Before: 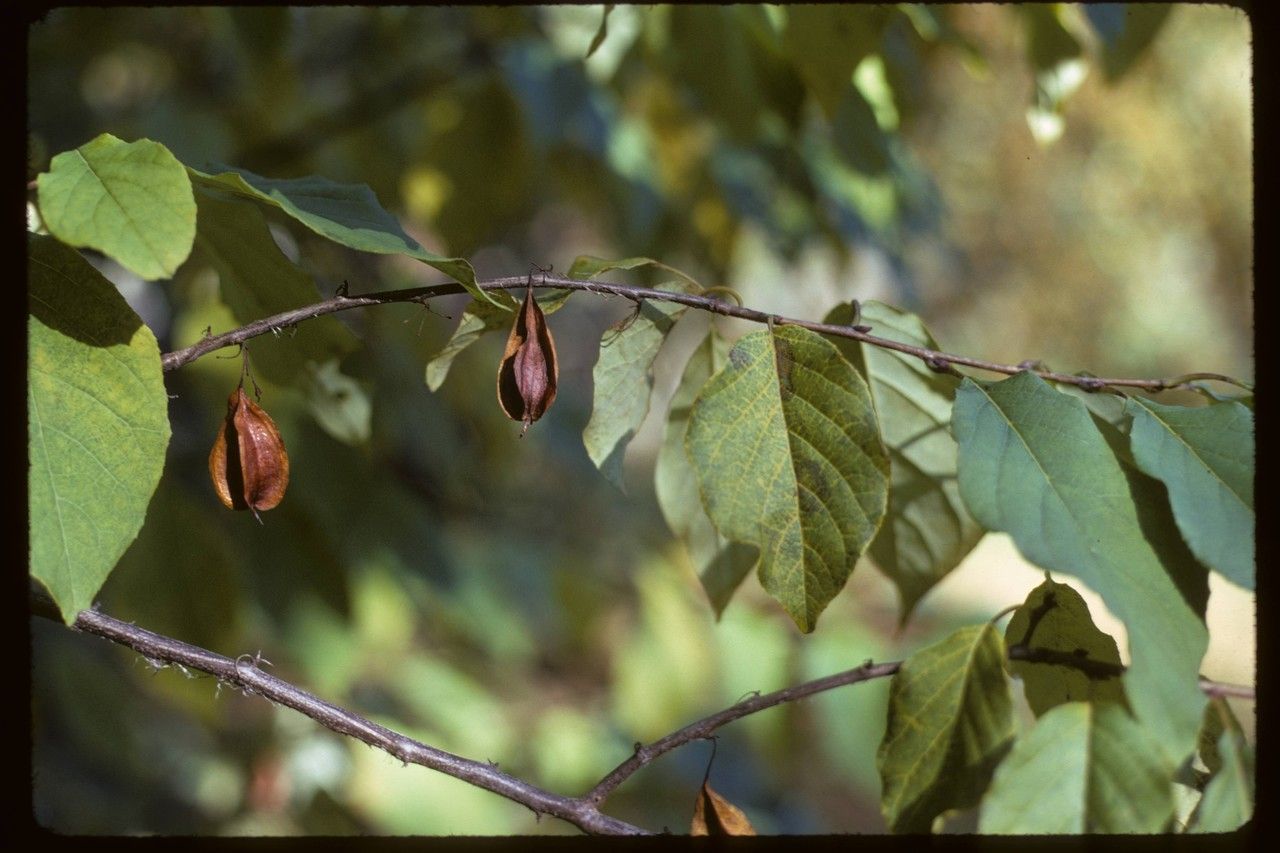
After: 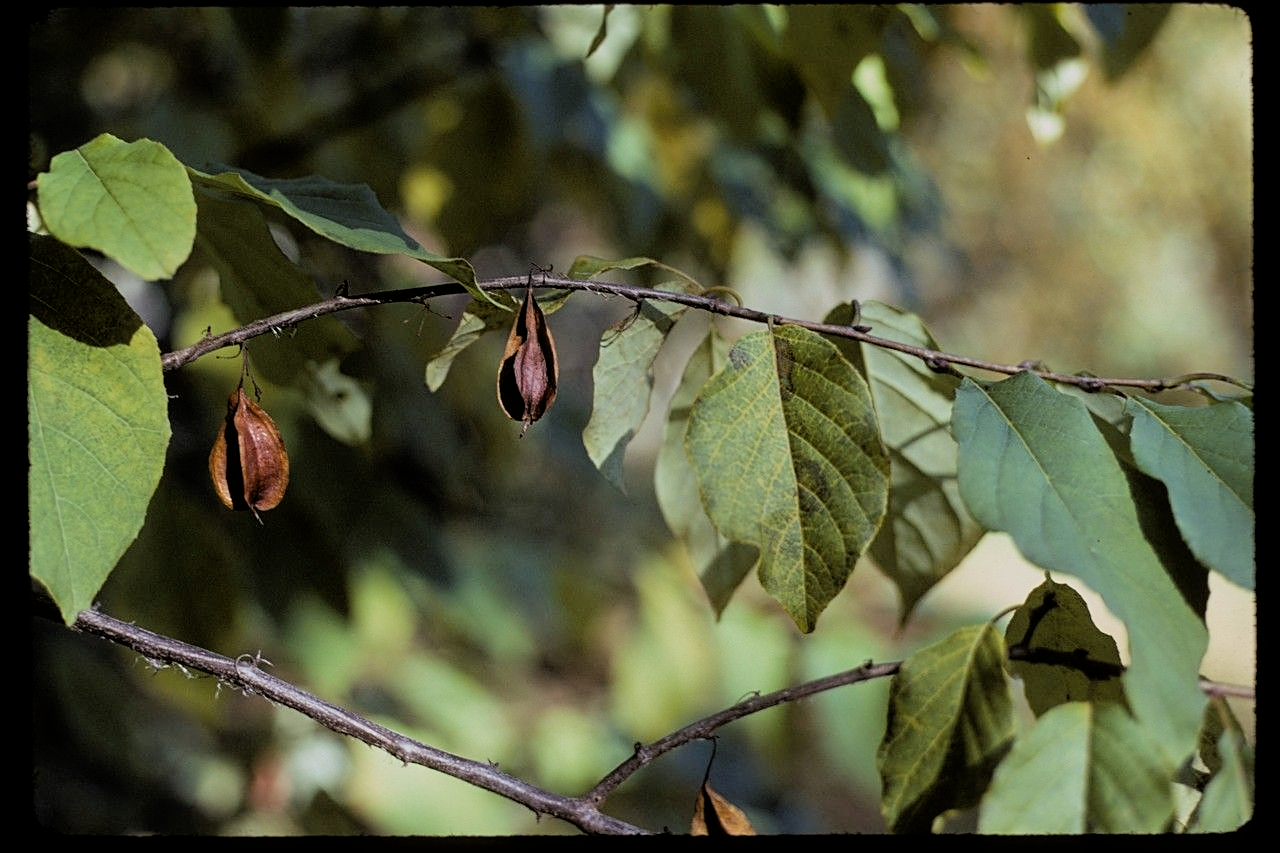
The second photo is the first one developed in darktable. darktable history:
sharpen: on, module defaults
filmic rgb: black relative exposure -5.11 EV, white relative exposure 3.97 EV, hardness 2.88, contrast 1.098
